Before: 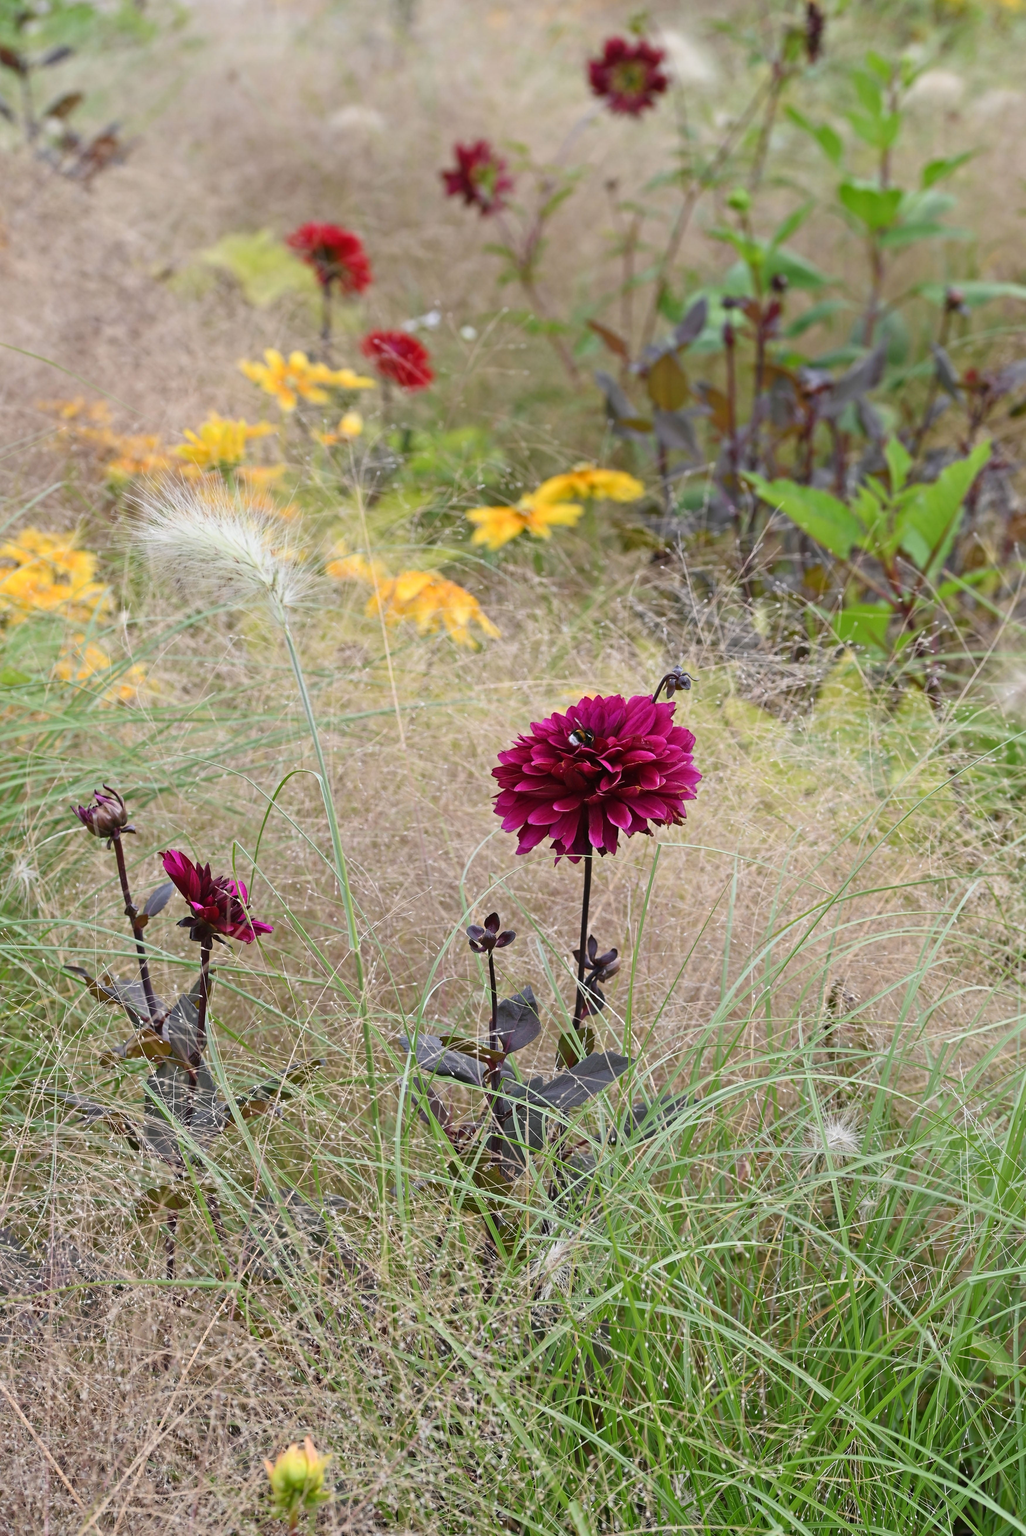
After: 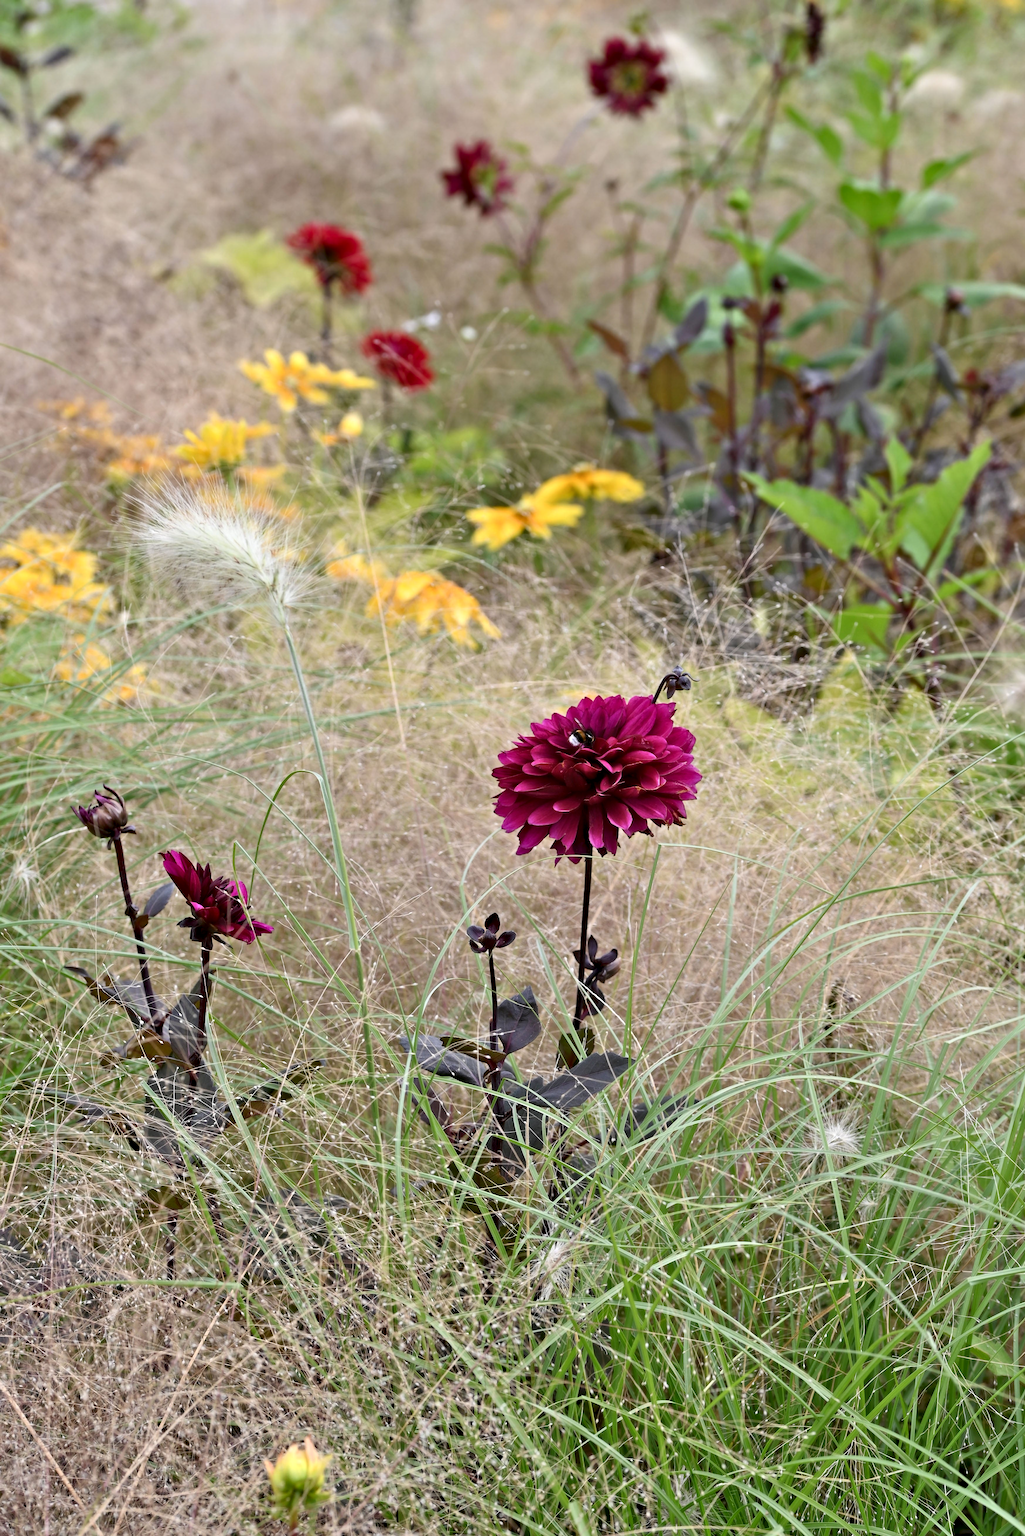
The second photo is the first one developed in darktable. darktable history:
contrast equalizer: y [[0.536, 0.565, 0.581, 0.516, 0.52, 0.491], [0.5 ×6], [0.5 ×6], [0 ×6], [0 ×6]]
tone equalizer: on, module defaults
